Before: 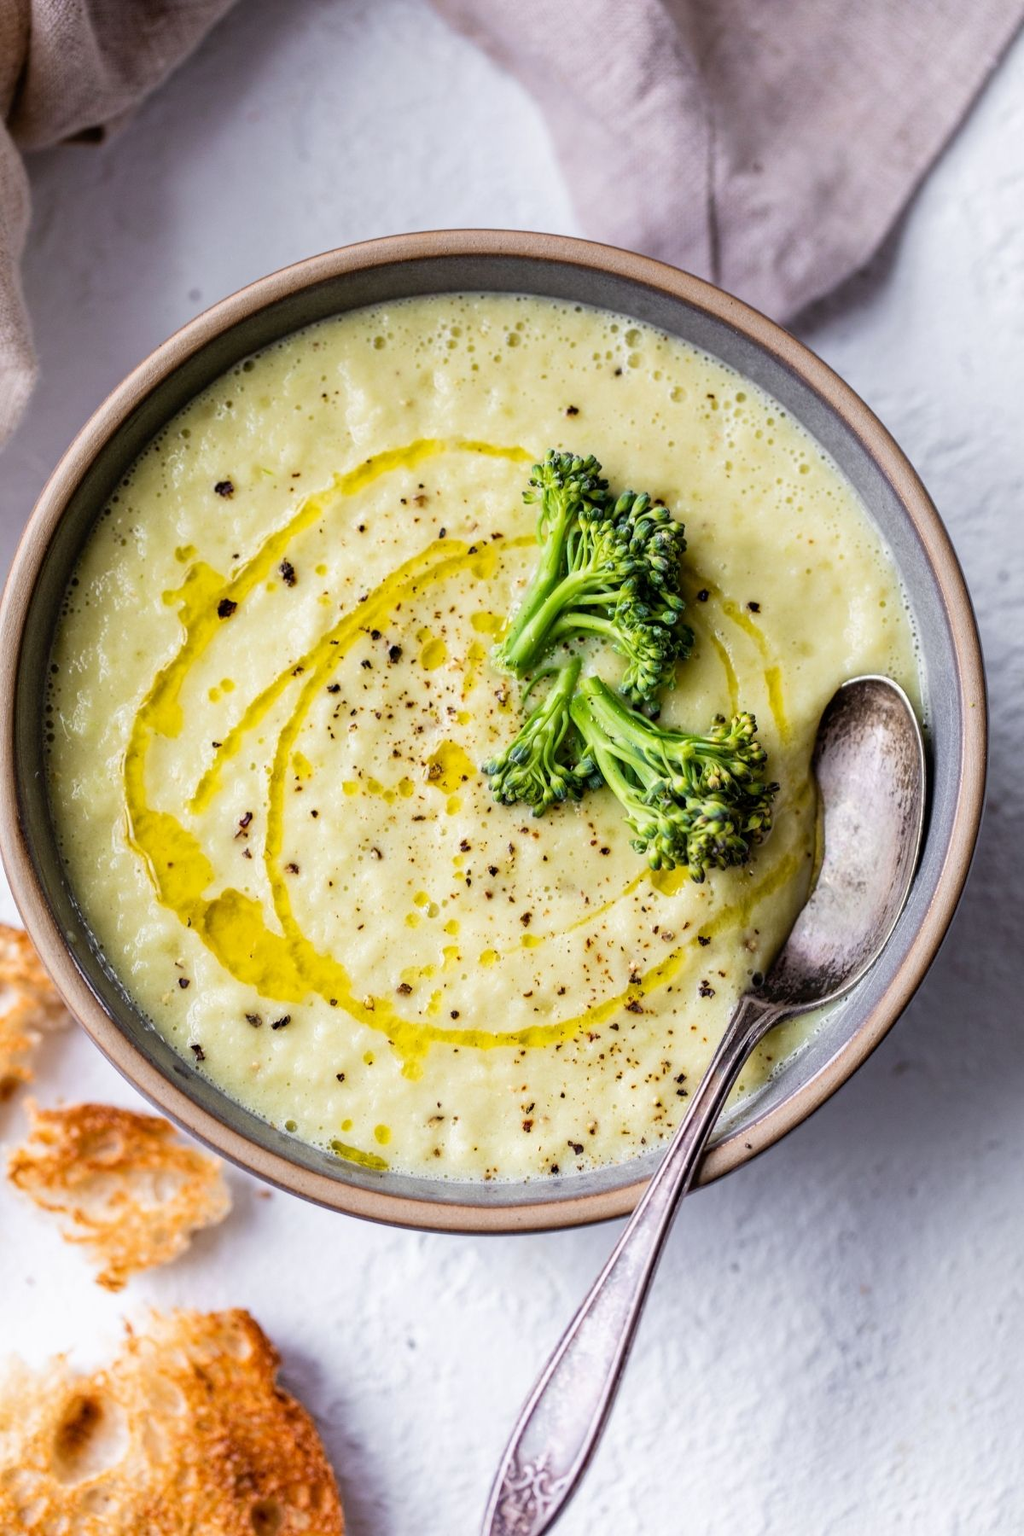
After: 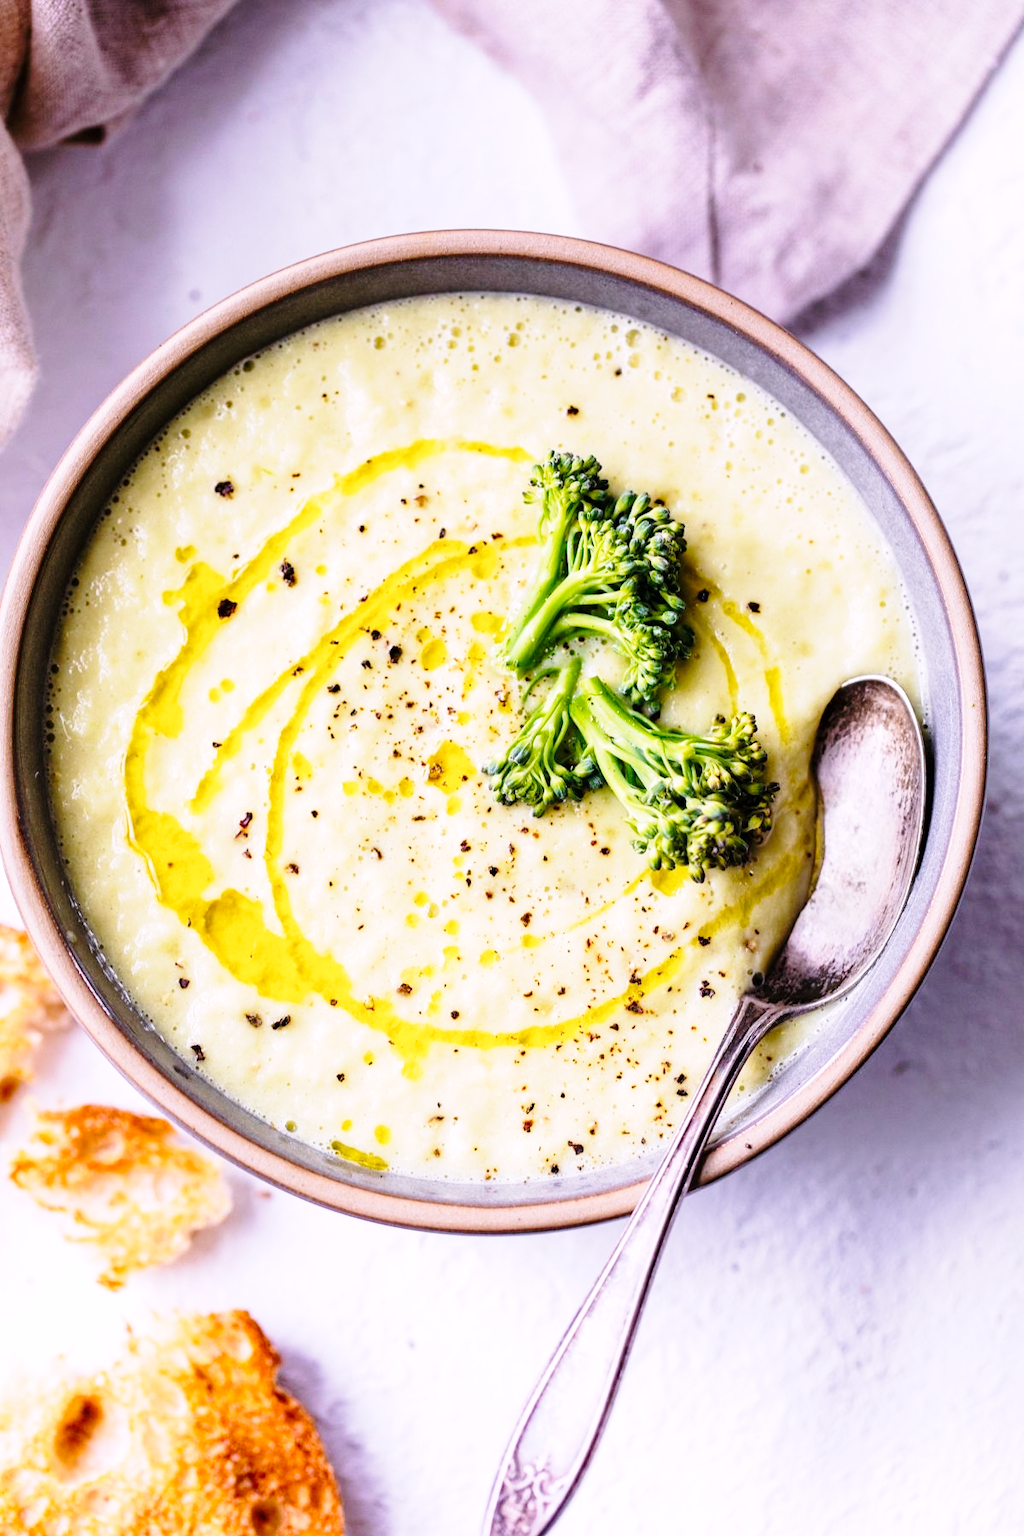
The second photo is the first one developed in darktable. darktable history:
white balance: red 1.066, blue 1.119
base curve: curves: ch0 [(0, 0) (0.028, 0.03) (0.121, 0.232) (0.46, 0.748) (0.859, 0.968) (1, 1)], preserve colors none
